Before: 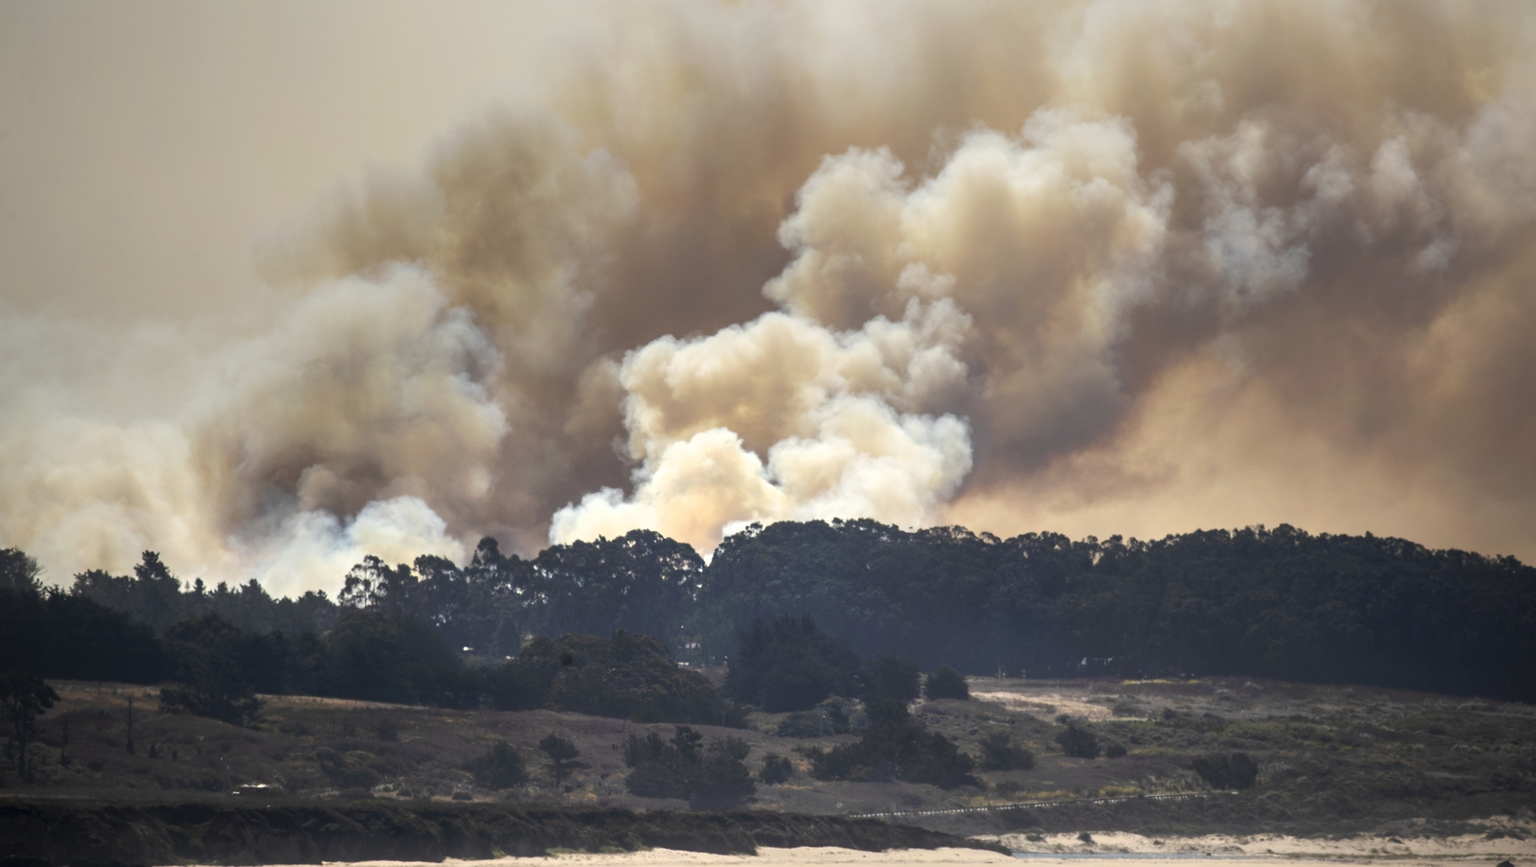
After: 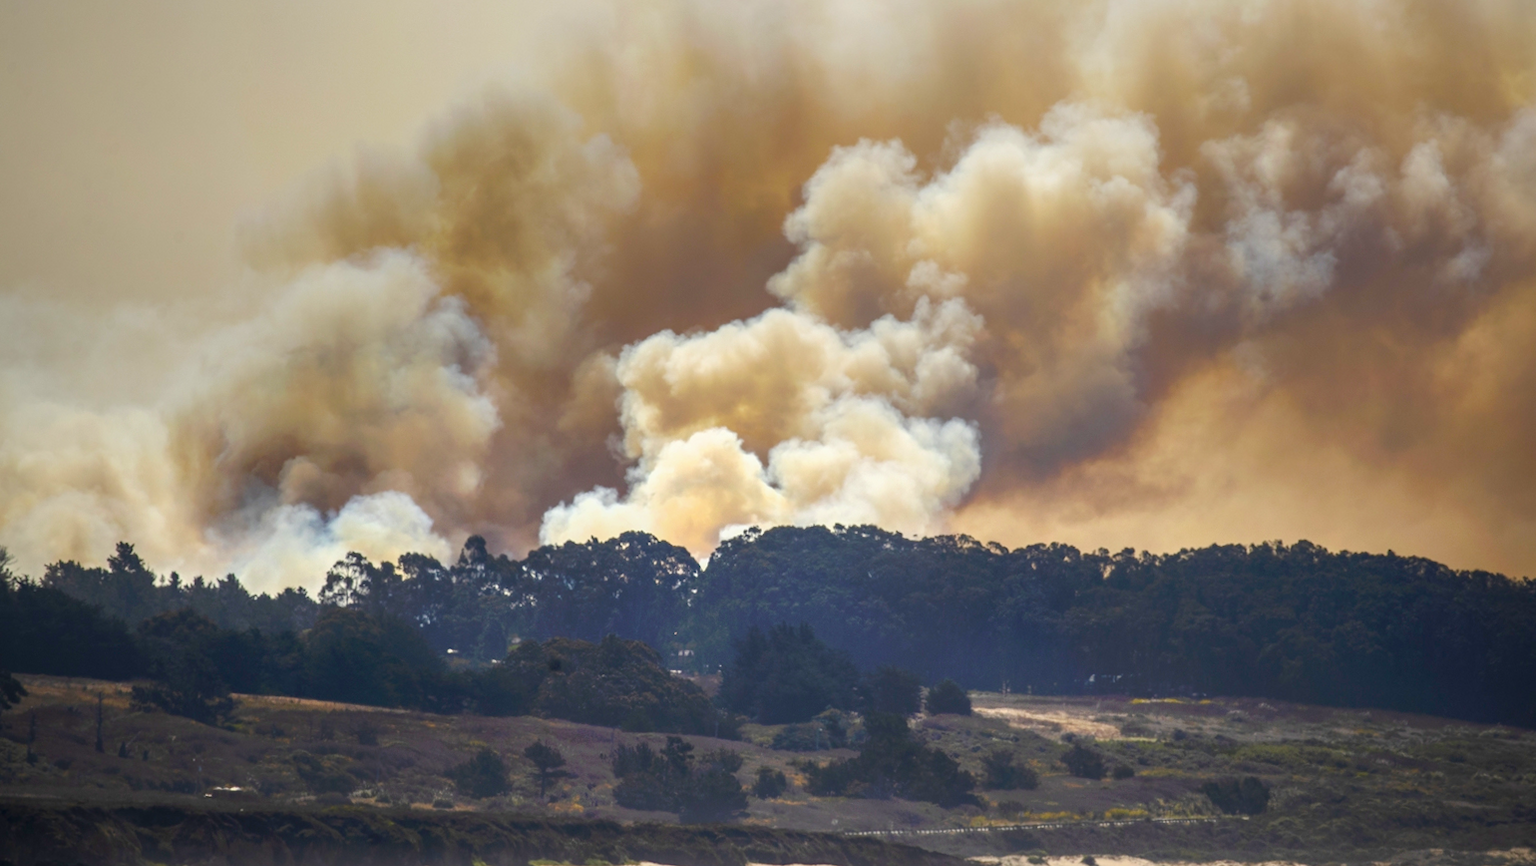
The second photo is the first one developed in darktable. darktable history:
local contrast: detail 109%
crop and rotate: angle -1.26°
color balance rgb: perceptual saturation grading › global saturation 24.328%, perceptual saturation grading › highlights -23.494%, perceptual saturation grading › mid-tones 24.368%, perceptual saturation grading › shadows 41.023%, global vibrance 40.552%
